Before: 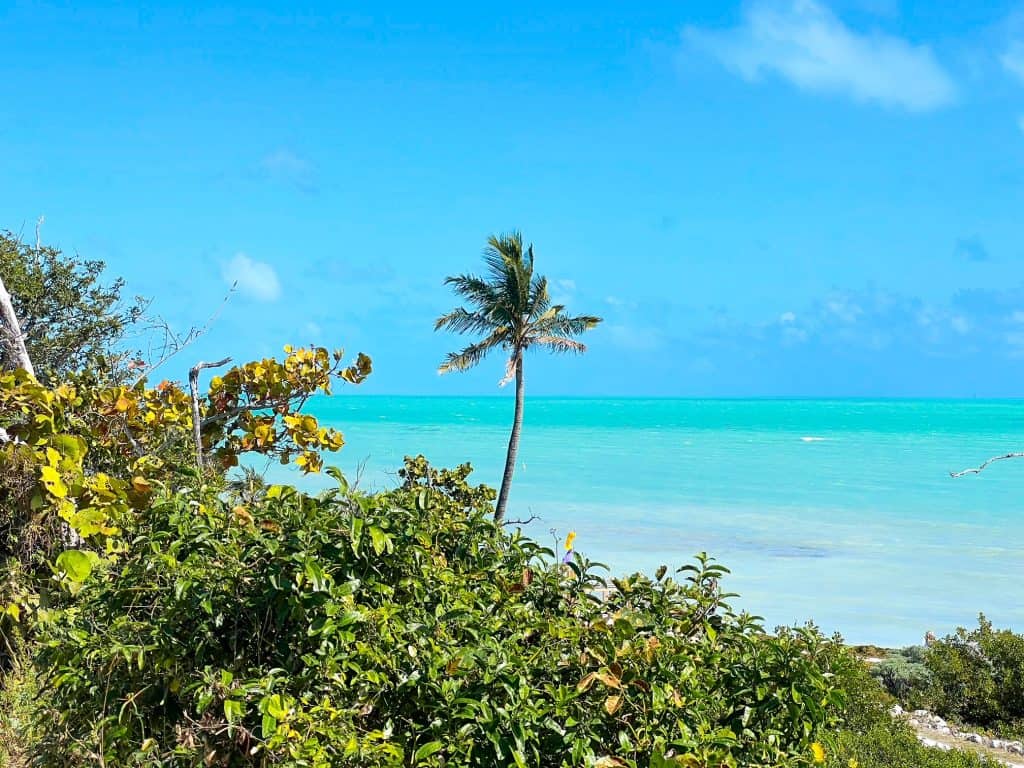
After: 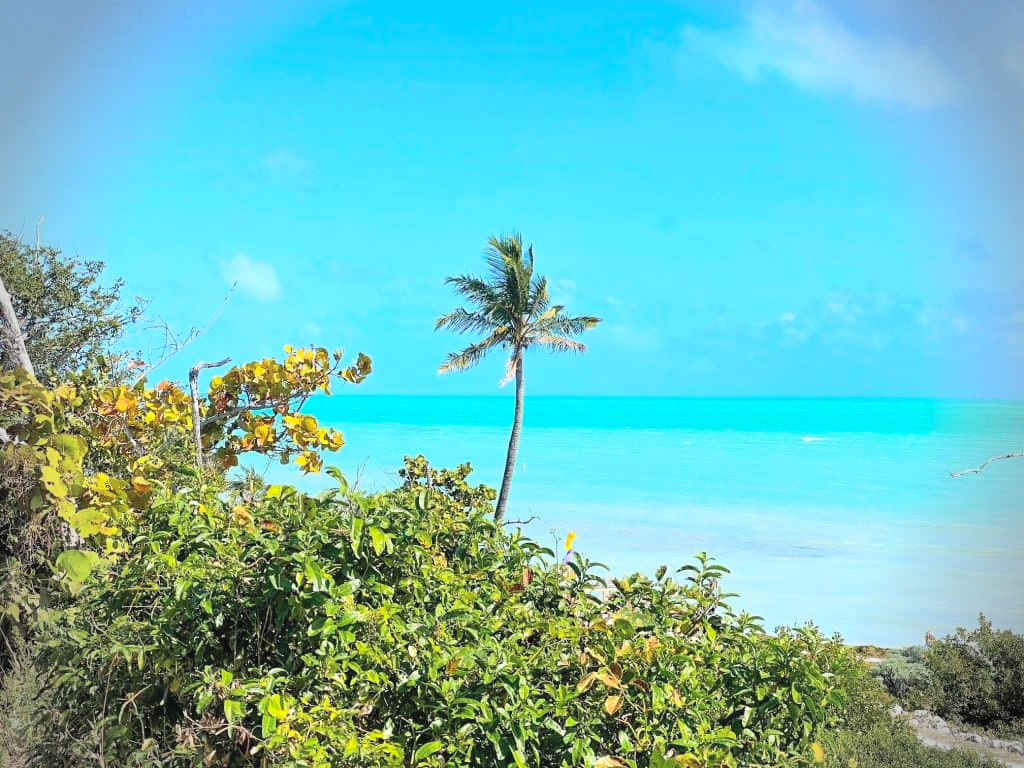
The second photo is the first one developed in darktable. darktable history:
contrast brightness saturation: contrast 0.1, brightness 0.3, saturation 0.14
vignetting: fall-off radius 31.48%, brightness -0.472
